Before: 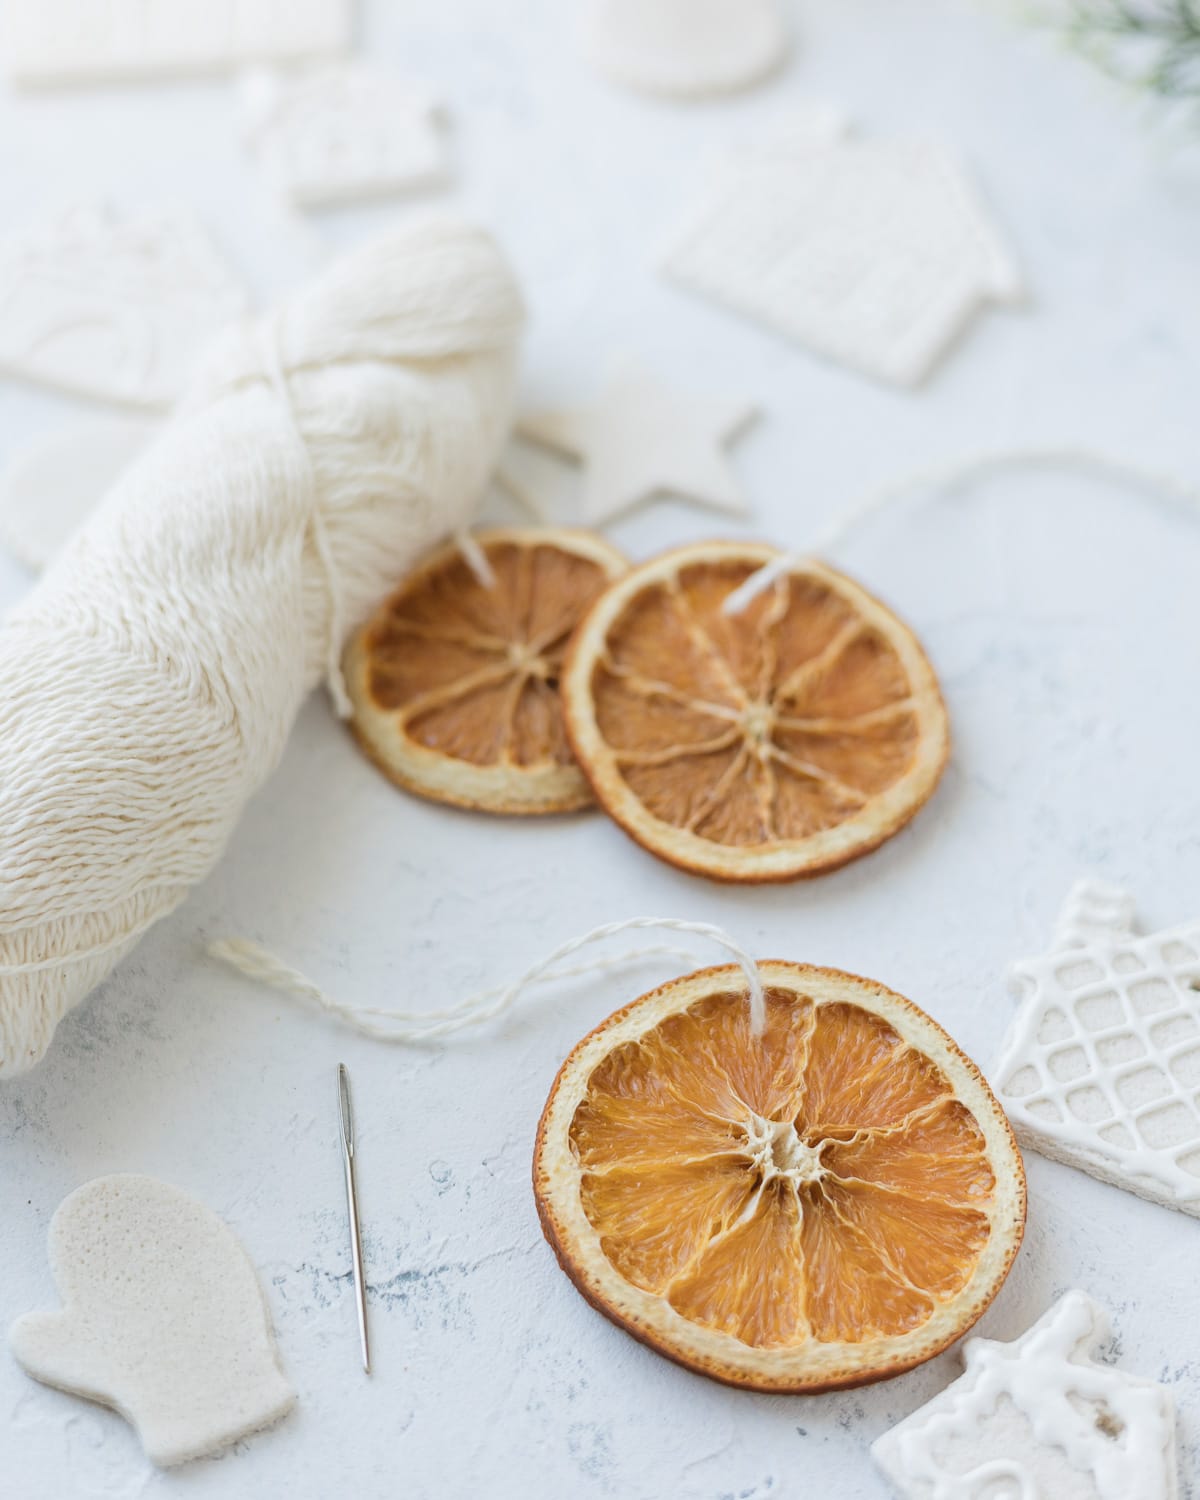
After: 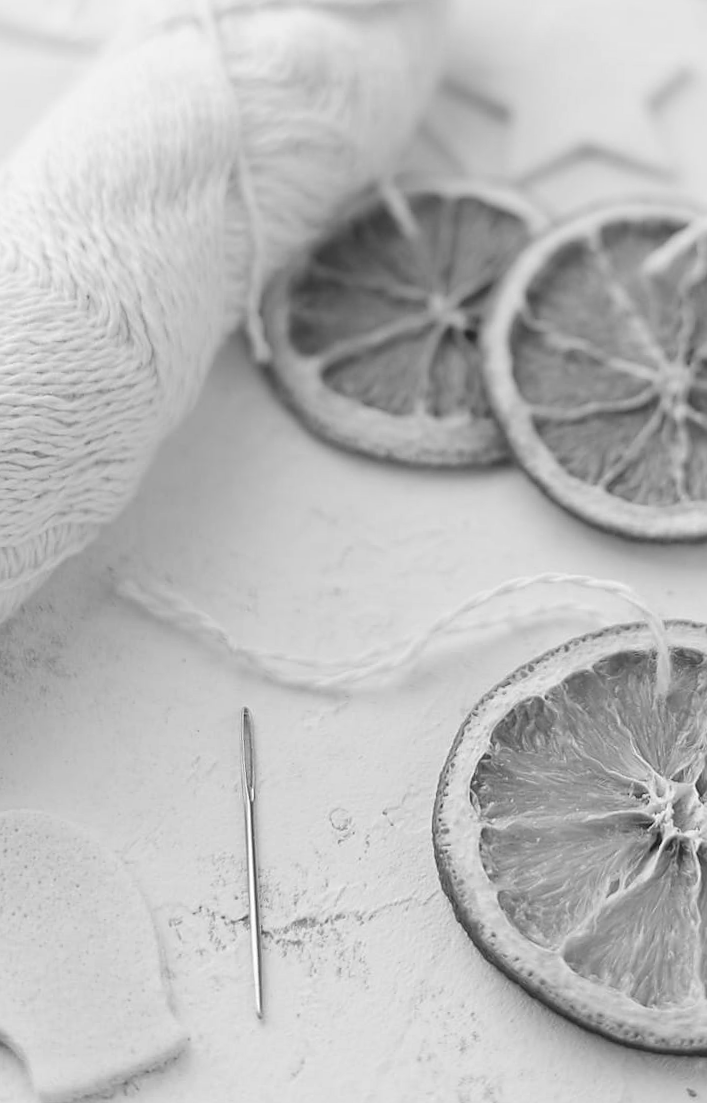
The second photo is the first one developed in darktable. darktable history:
rotate and perspective: rotation 2.17°, automatic cropping off
sharpen: radius 1.864, amount 0.398, threshold 1.271
monochrome: a 32, b 64, size 2.3, highlights 1
crop: left 8.966%, top 23.852%, right 34.699%, bottom 4.703%
color correction: highlights a* 4.02, highlights b* 4.98, shadows a* -7.55, shadows b* 4.98
